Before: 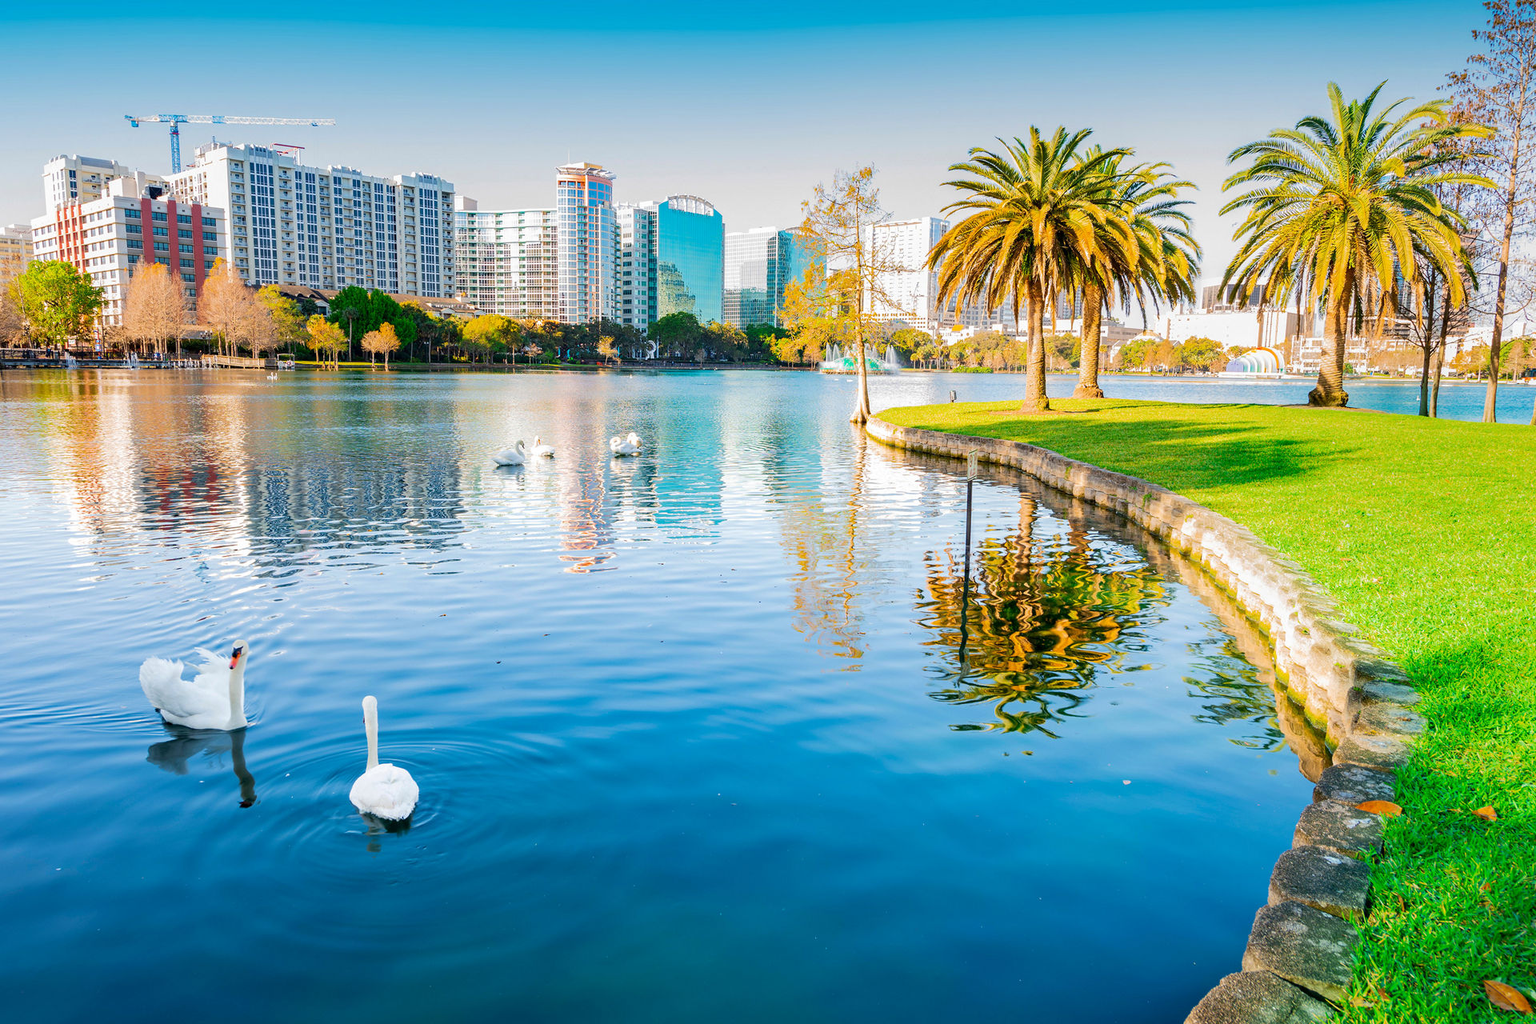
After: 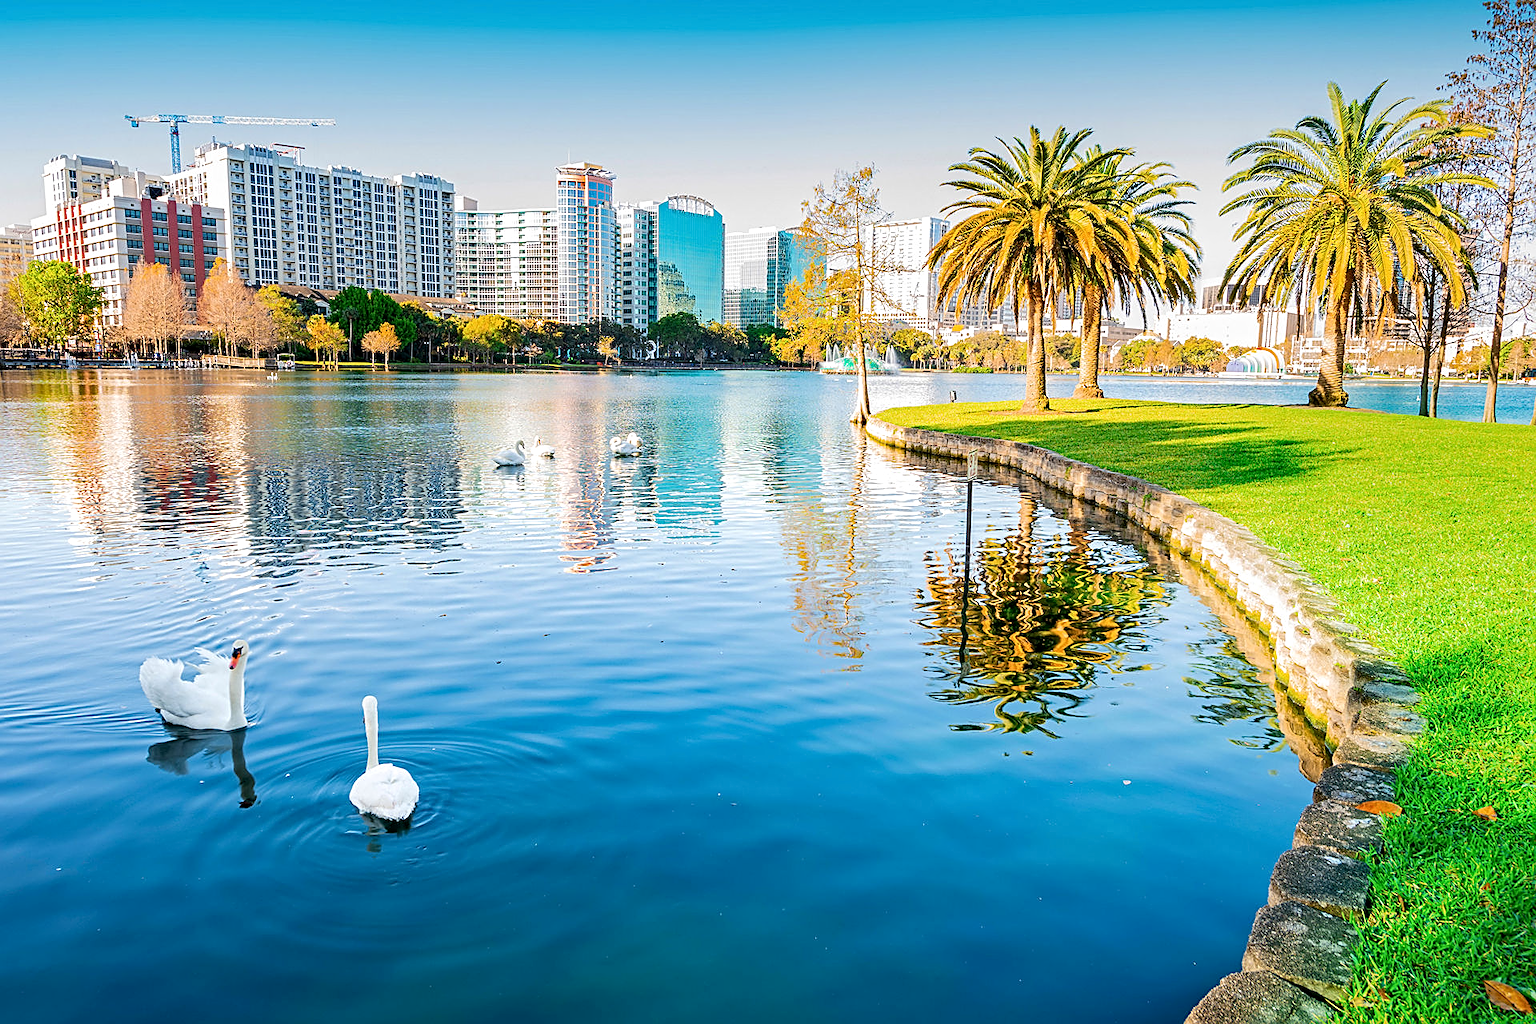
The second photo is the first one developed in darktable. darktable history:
contrast equalizer: octaves 7, y [[0.502, 0.505, 0.512, 0.529, 0.564, 0.588], [0.5 ×6], [0.502, 0.505, 0.512, 0.529, 0.564, 0.588], [0, 0.001, 0.001, 0.004, 0.008, 0.011], [0, 0.001, 0.001, 0.004, 0.008, 0.011]]
levels: levels [0, 0.492, 0.984]
sharpen: on, module defaults
contrast brightness saturation: contrast 0.074
